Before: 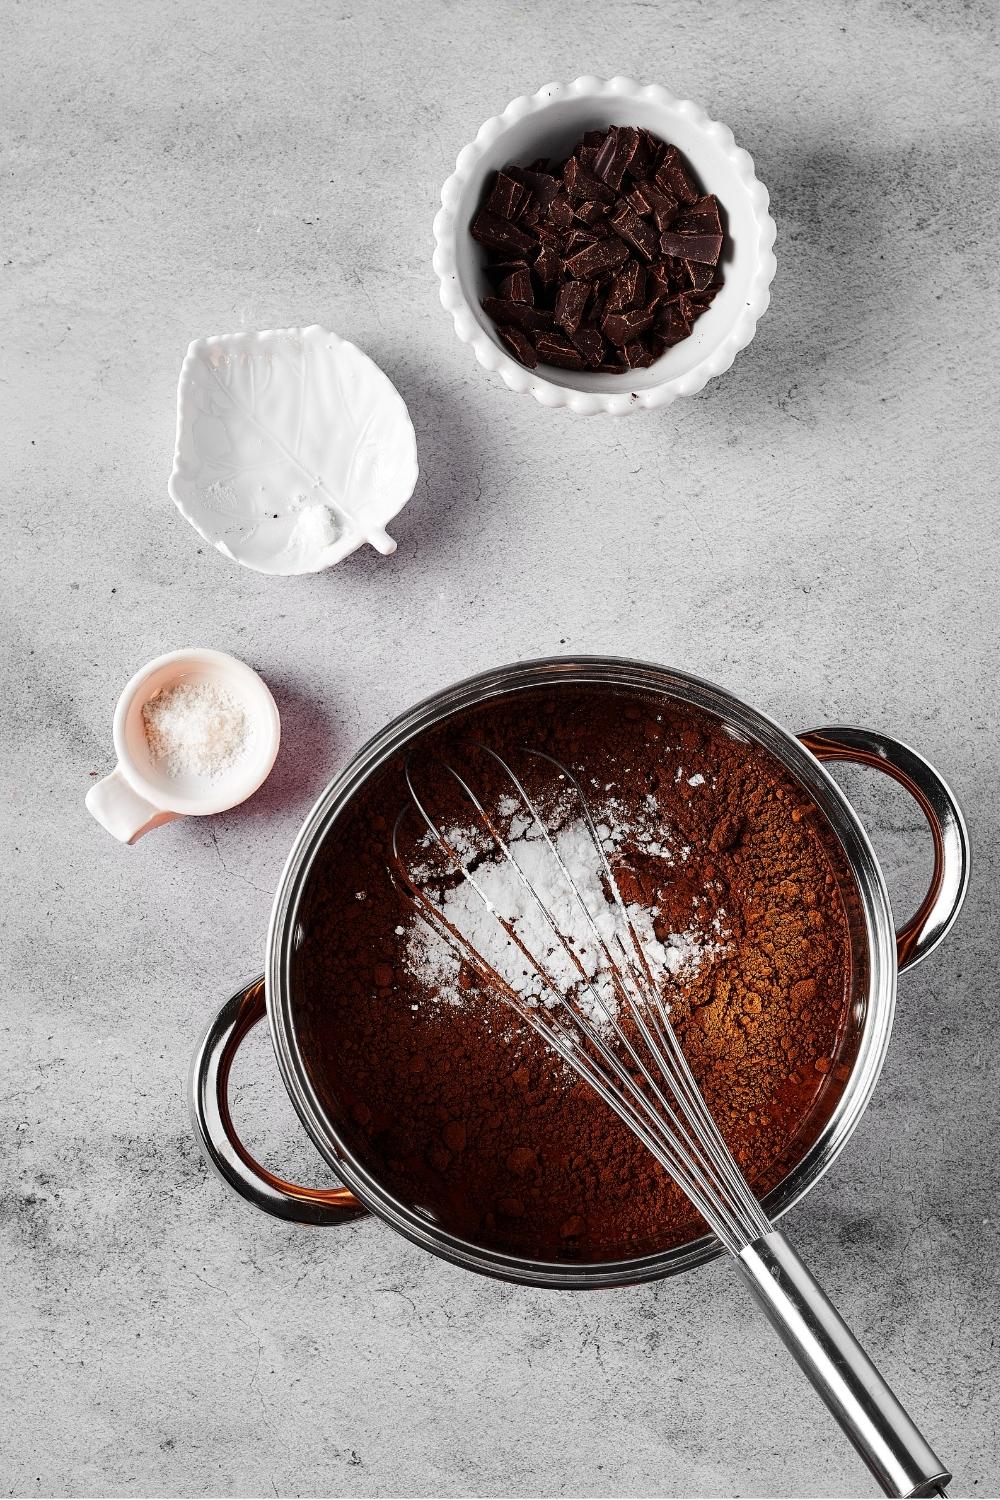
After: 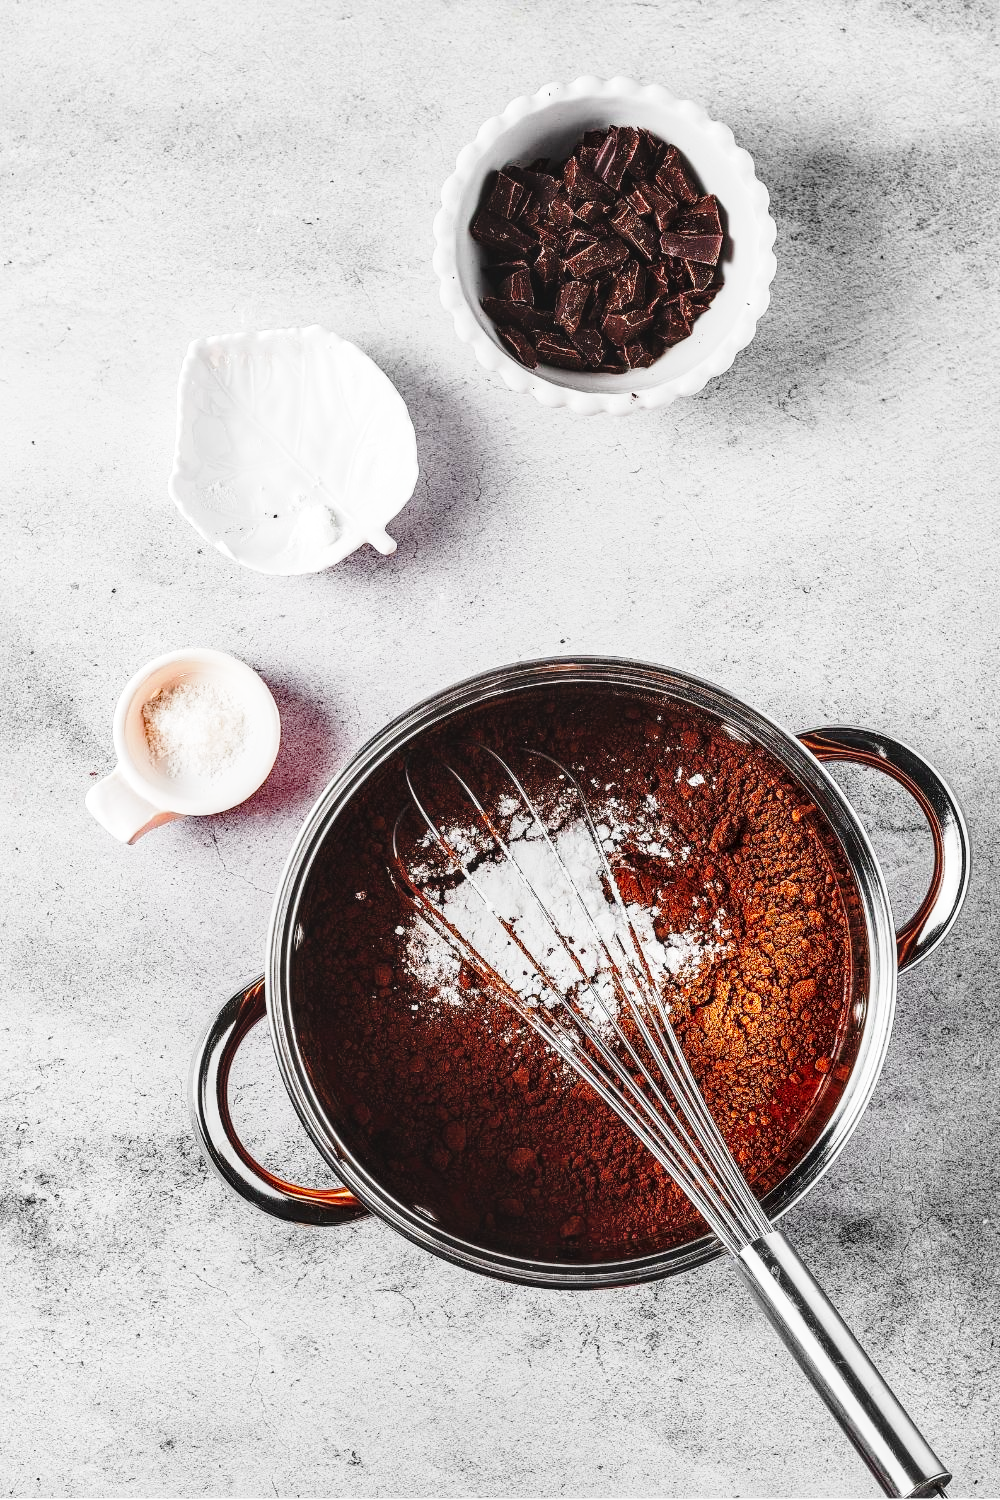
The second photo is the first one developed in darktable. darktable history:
local contrast: highlights 57%, shadows 52%, detail 130%, midtone range 0.451
base curve: curves: ch0 [(0, 0) (0.028, 0.03) (0.121, 0.232) (0.46, 0.748) (0.859, 0.968) (1, 1)], preserve colors none
